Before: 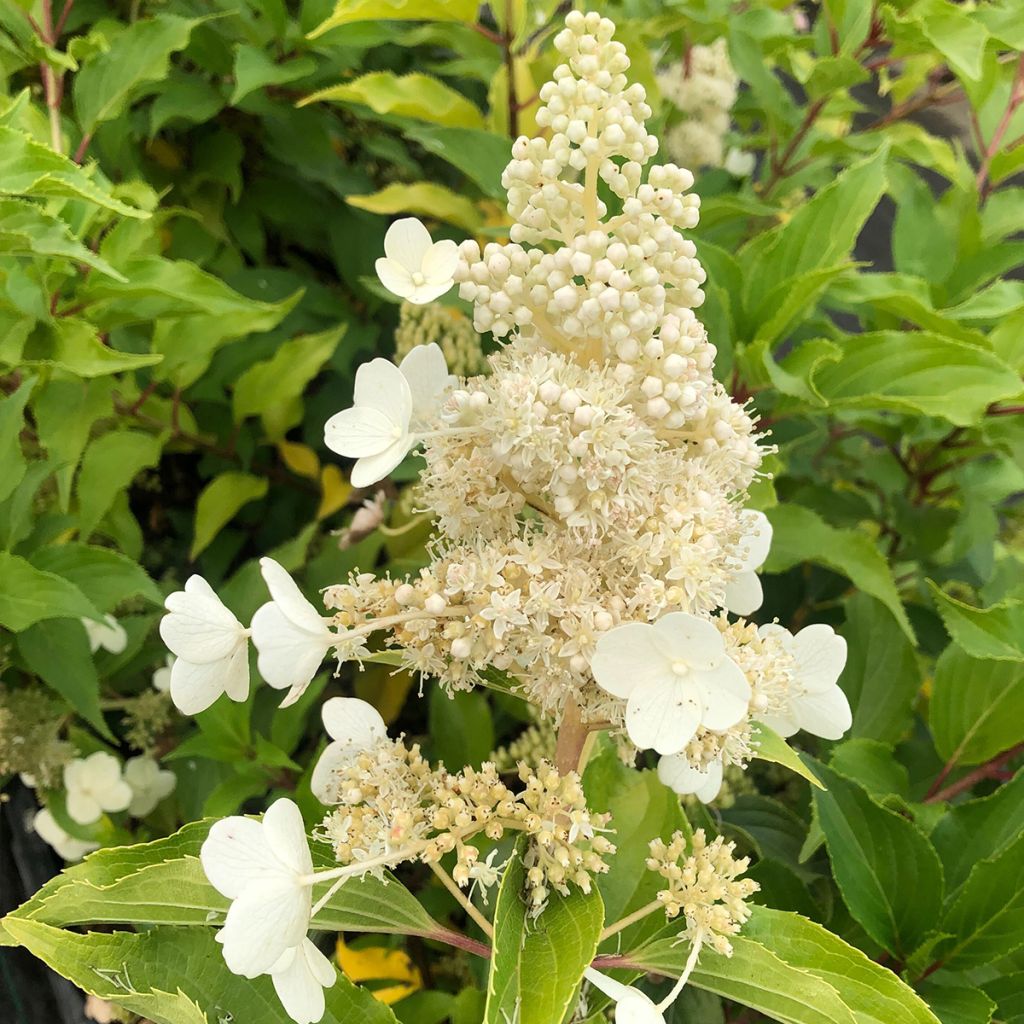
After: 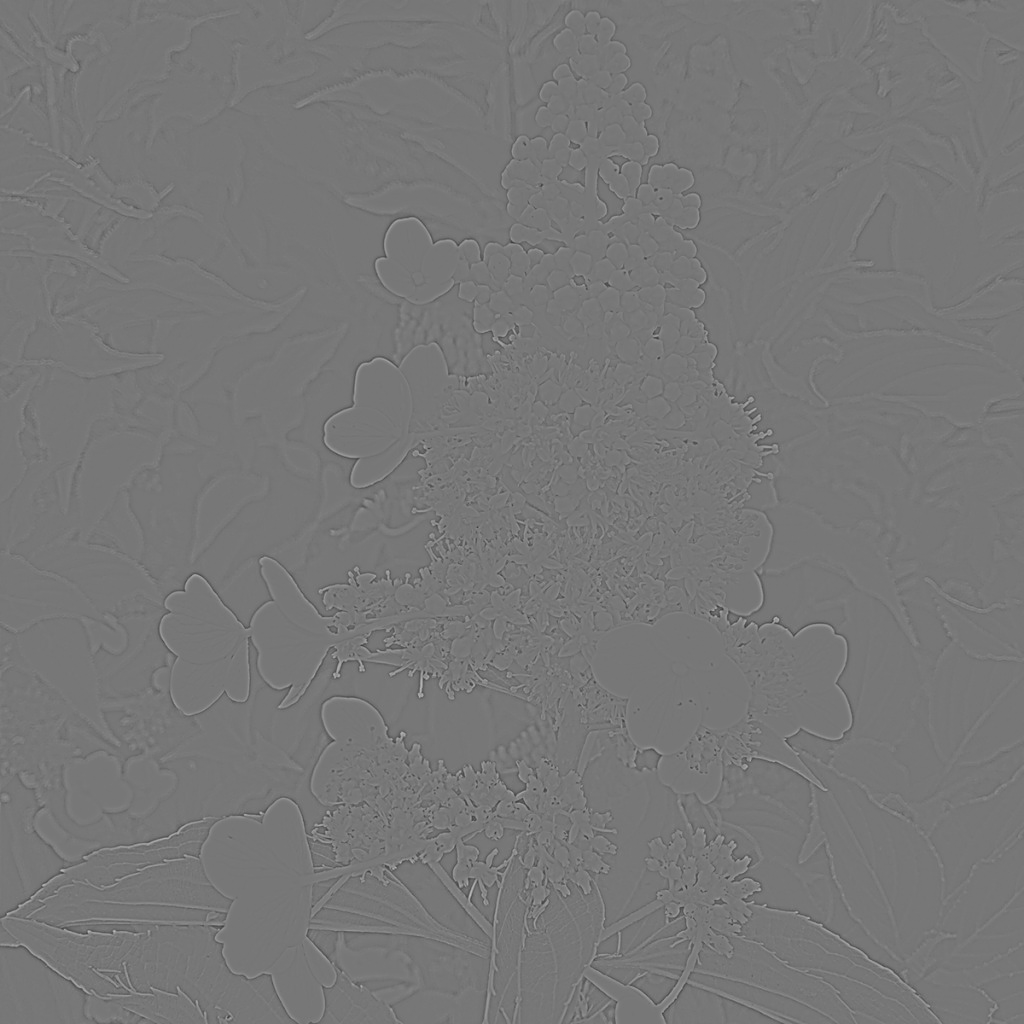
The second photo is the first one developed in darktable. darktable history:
sharpen: on, module defaults
highpass: sharpness 5.84%, contrast boost 8.44%
color balance rgb: perceptual saturation grading › global saturation 25%, global vibrance 20%
